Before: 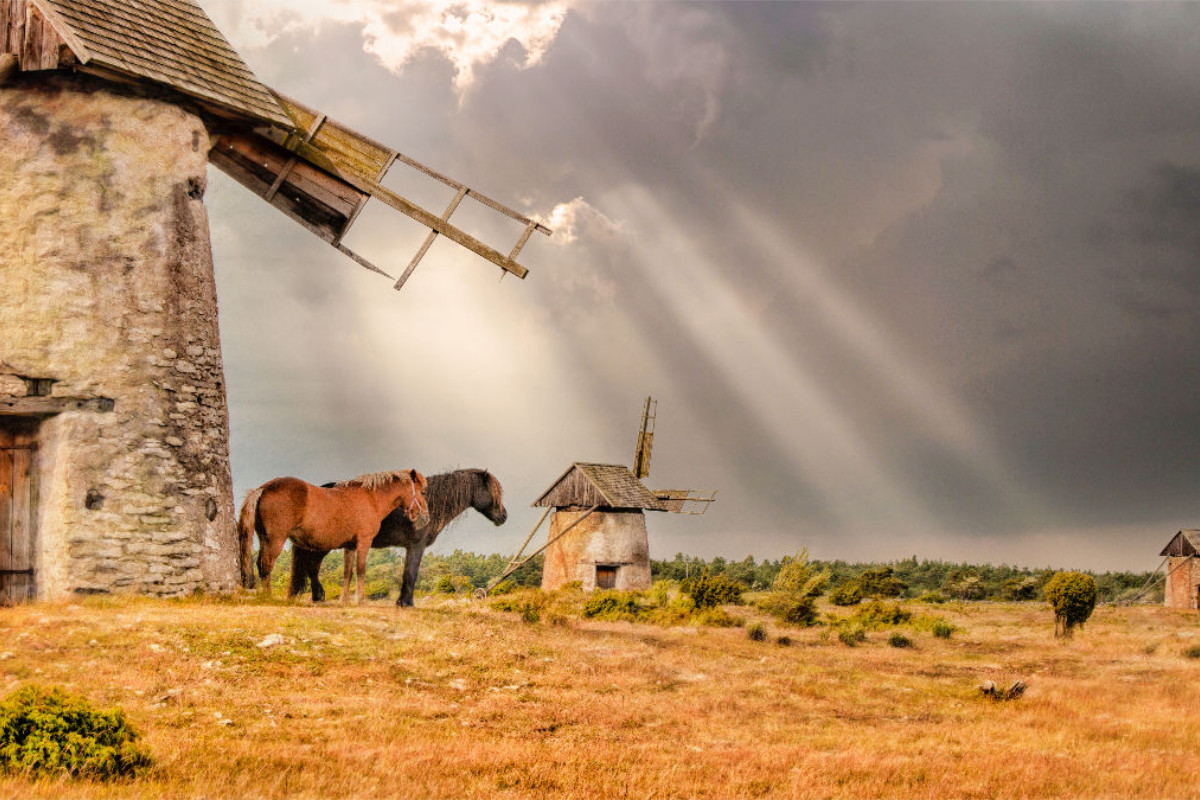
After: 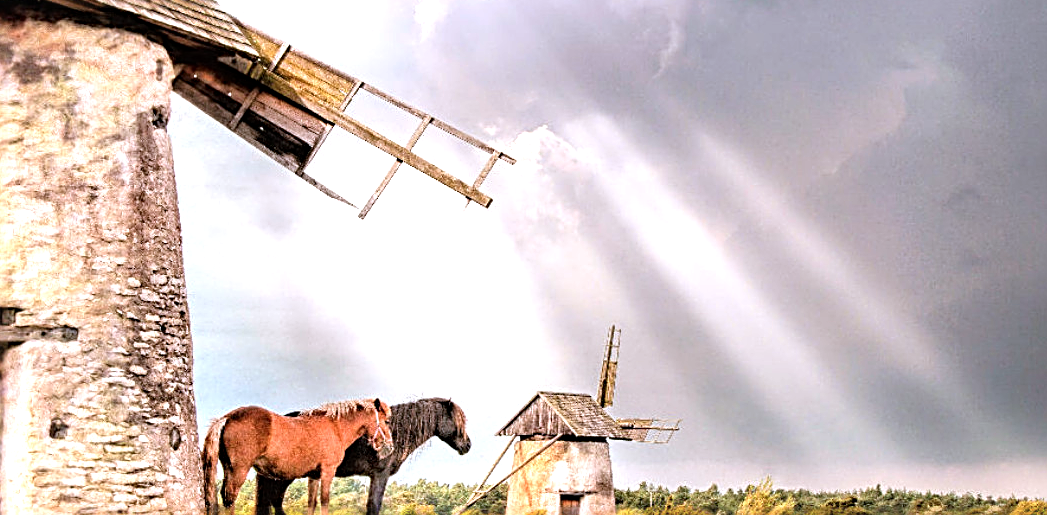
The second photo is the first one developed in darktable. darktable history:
crop: left 3.057%, top 8.995%, right 9.66%, bottom 26.591%
color correction: highlights a* -2.1, highlights b* -18.16
tone equalizer: -8 EV -1.04 EV, -7 EV -1.02 EV, -6 EV -0.88 EV, -5 EV -0.614 EV, -3 EV 0.556 EV, -2 EV 0.876 EV, -1 EV 1.01 EV, +0 EV 1.07 EV
sharpen: radius 2.806, amount 0.71
